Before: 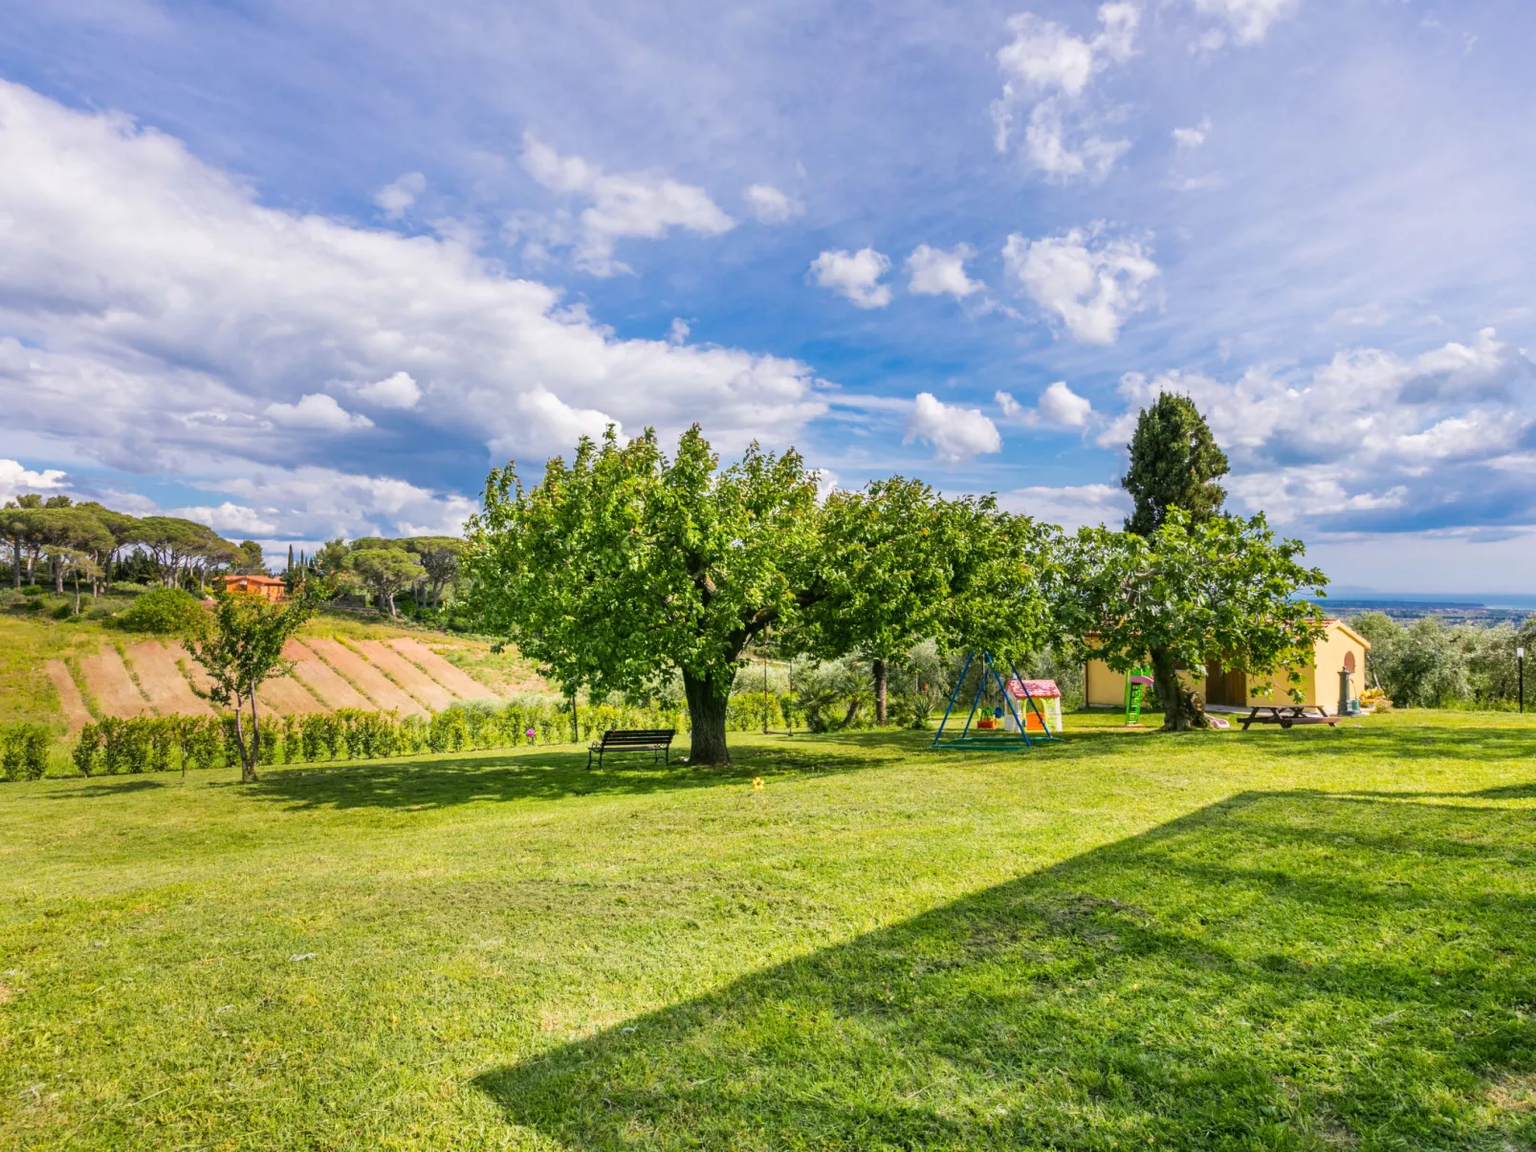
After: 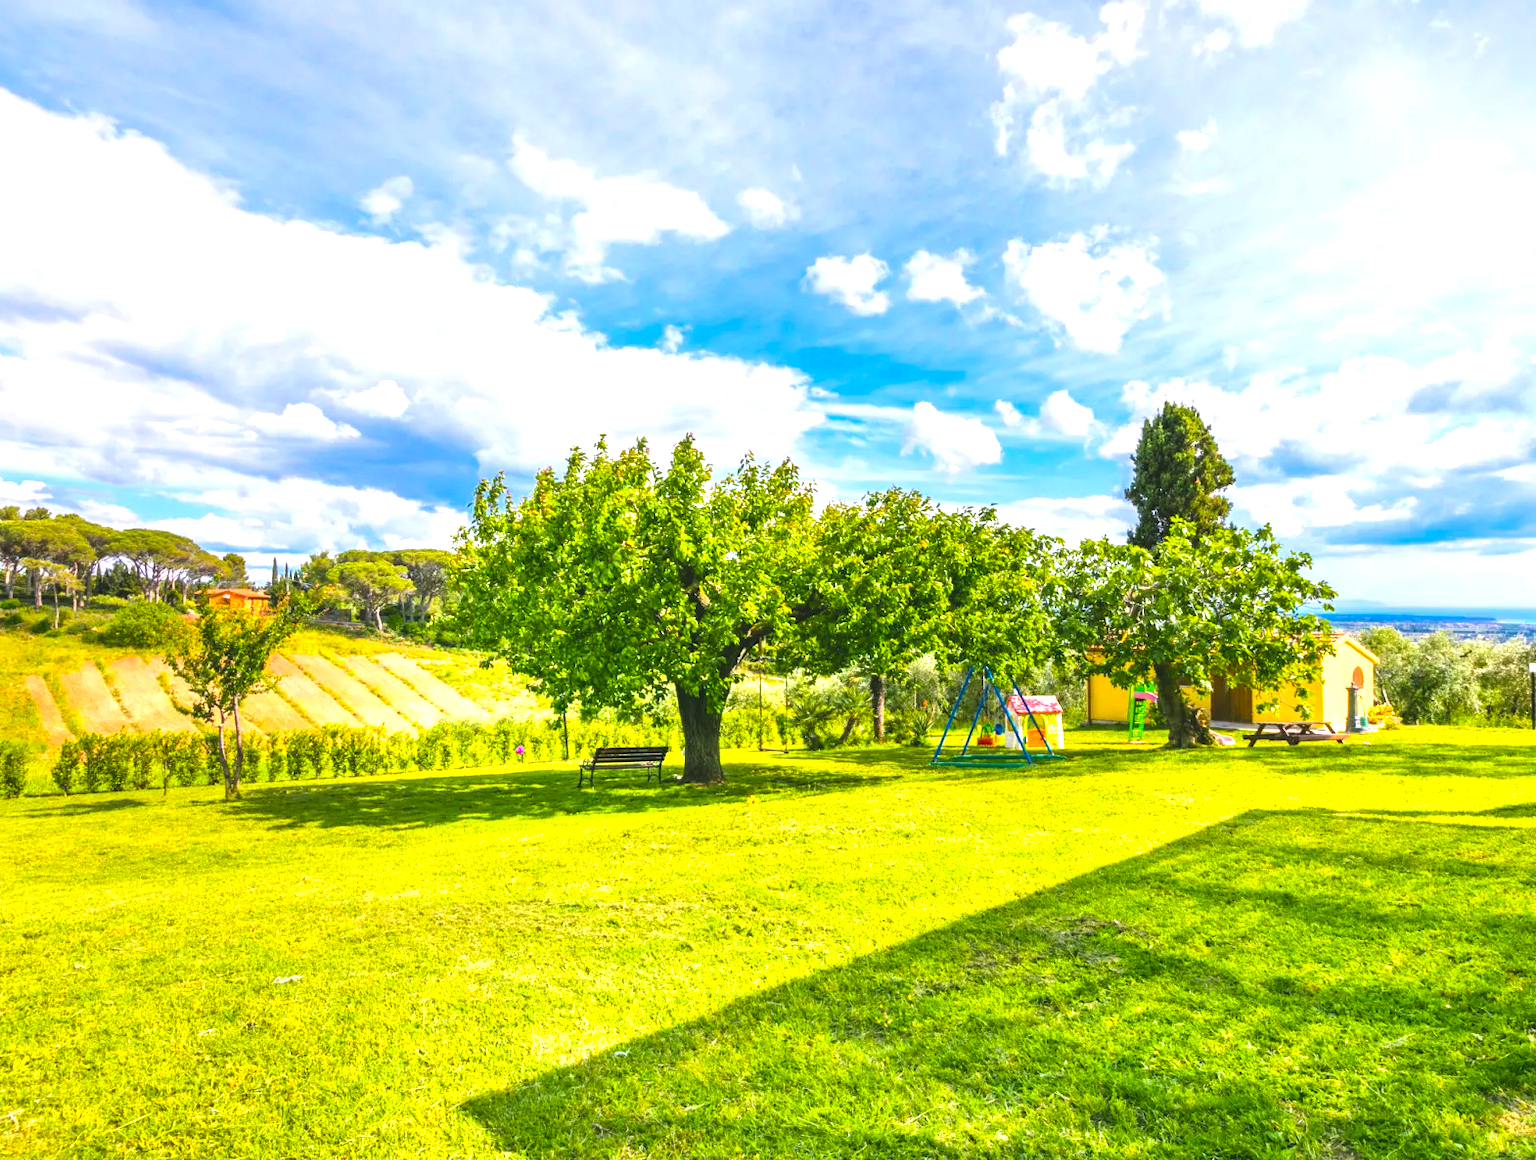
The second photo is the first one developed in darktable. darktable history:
color balance rgb: linear chroma grading › global chroma 8.786%, perceptual saturation grading › global saturation 29.765%
crop and rotate: left 1.471%, right 0.713%, bottom 1.561%
exposure: black level correction -0.006, exposure 1 EV, compensate exposure bias true, compensate highlight preservation false
